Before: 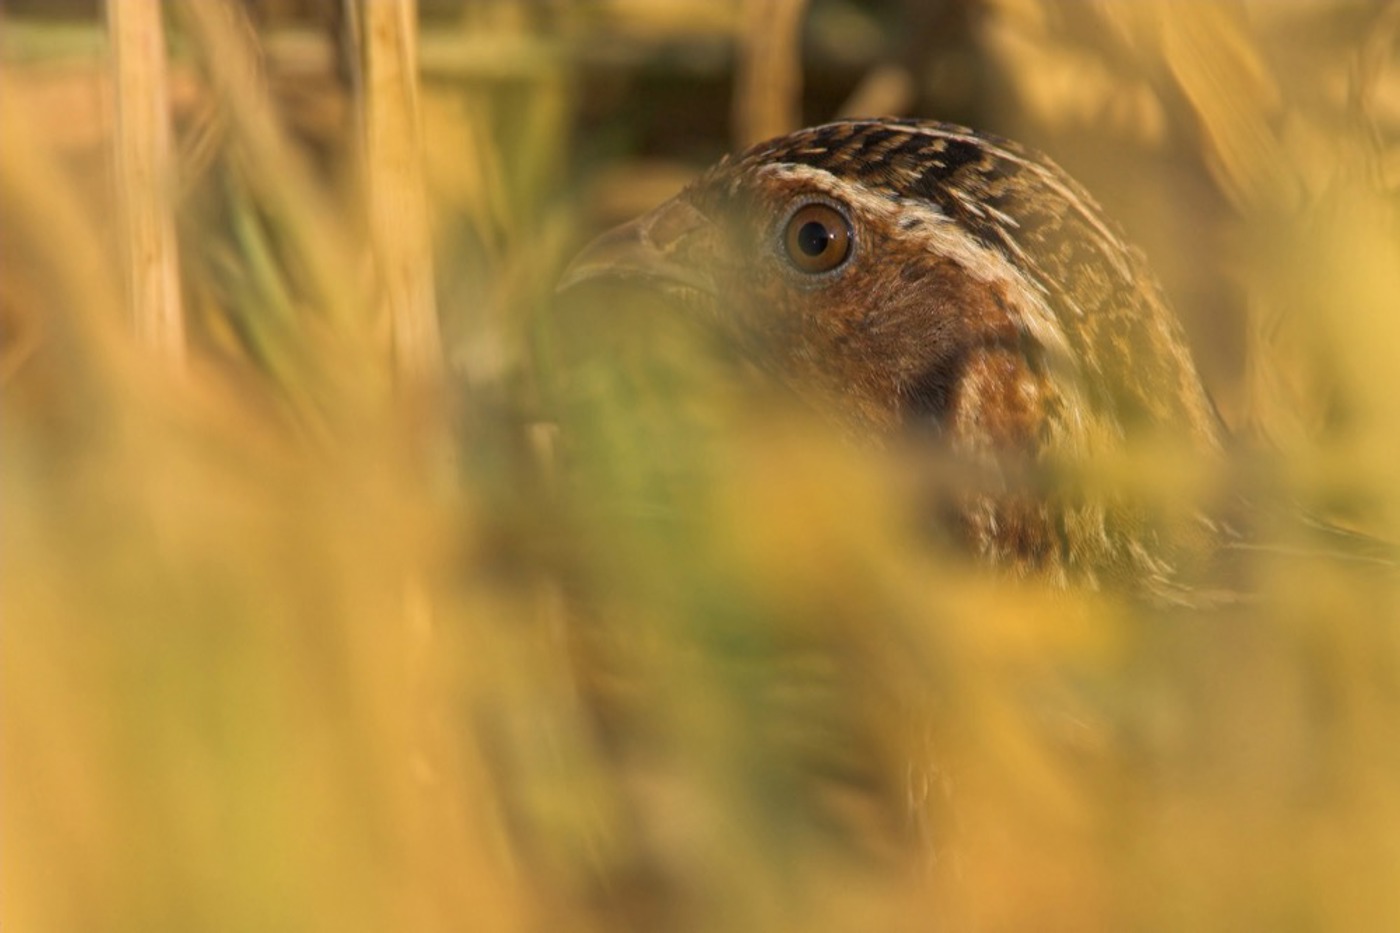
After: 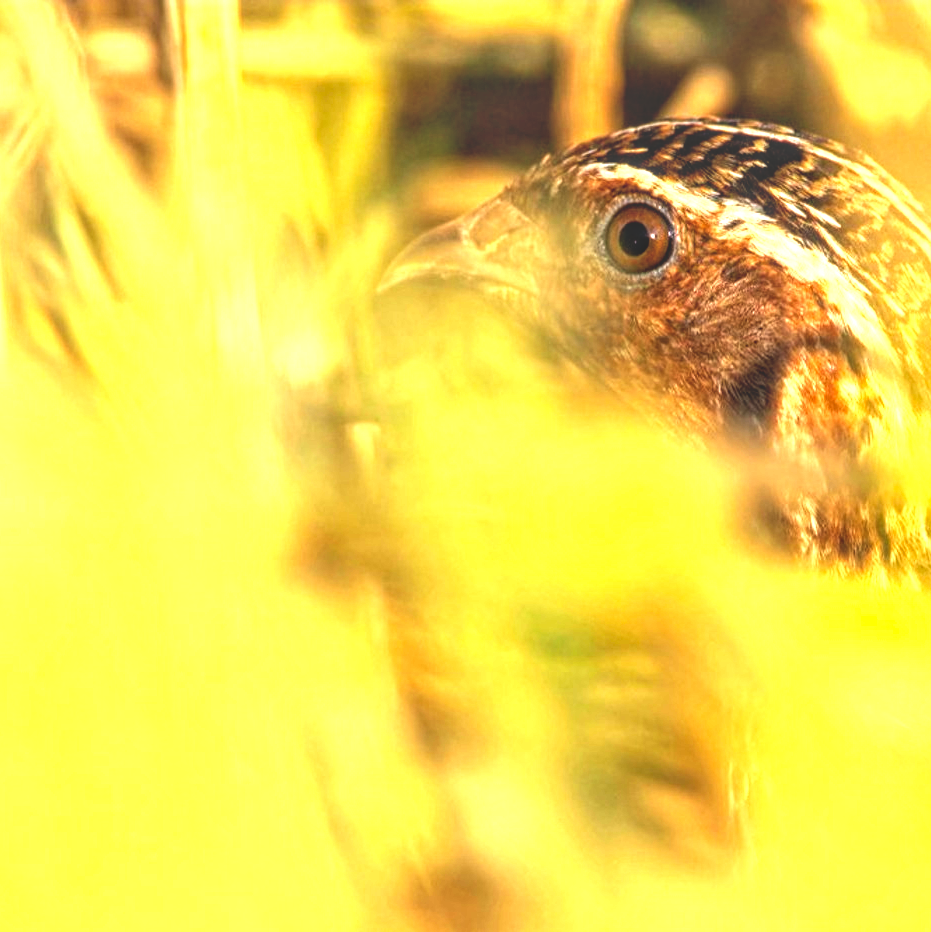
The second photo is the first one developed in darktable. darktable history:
crop and rotate: left 12.825%, right 20.648%
exposure: exposure 2 EV, compensate highlight preservation false
base curve: curves: ch0 [(0, 0.02) (0.083, 0.036) (1, 1)], preserve colors none
local contrast: highlights 2%, shadows 6%, detail 134%
